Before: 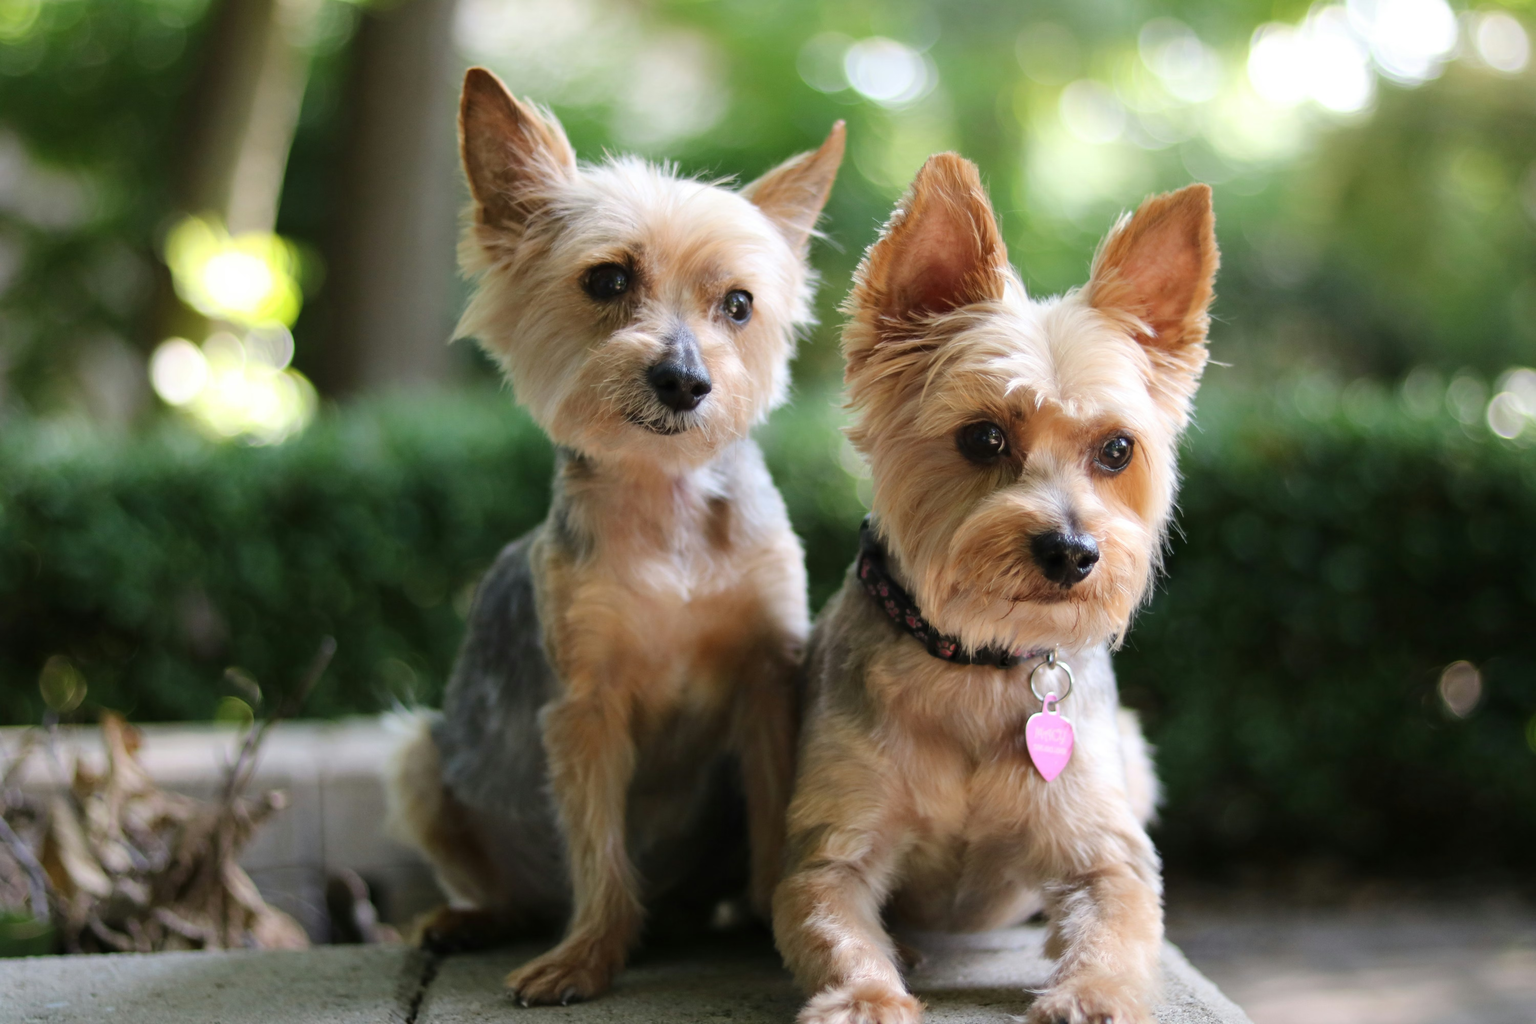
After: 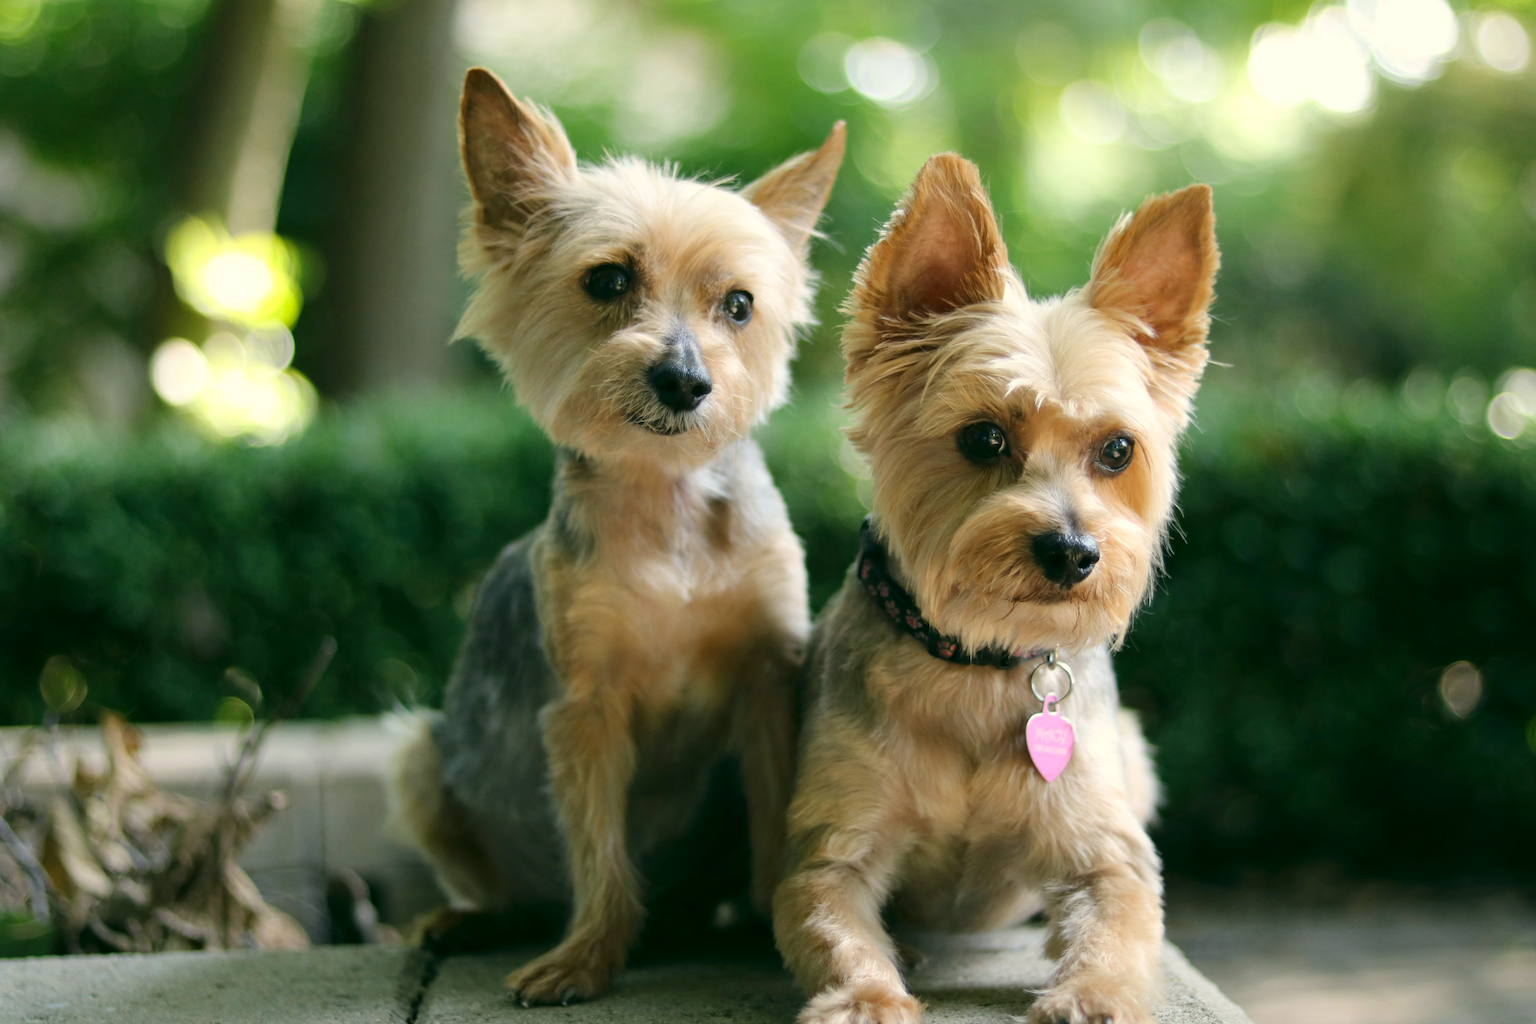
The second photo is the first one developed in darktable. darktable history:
color correction: highlights a* -0.477, highlights b* 9.18, shadows a* -9.36, shadows b* 1.21
